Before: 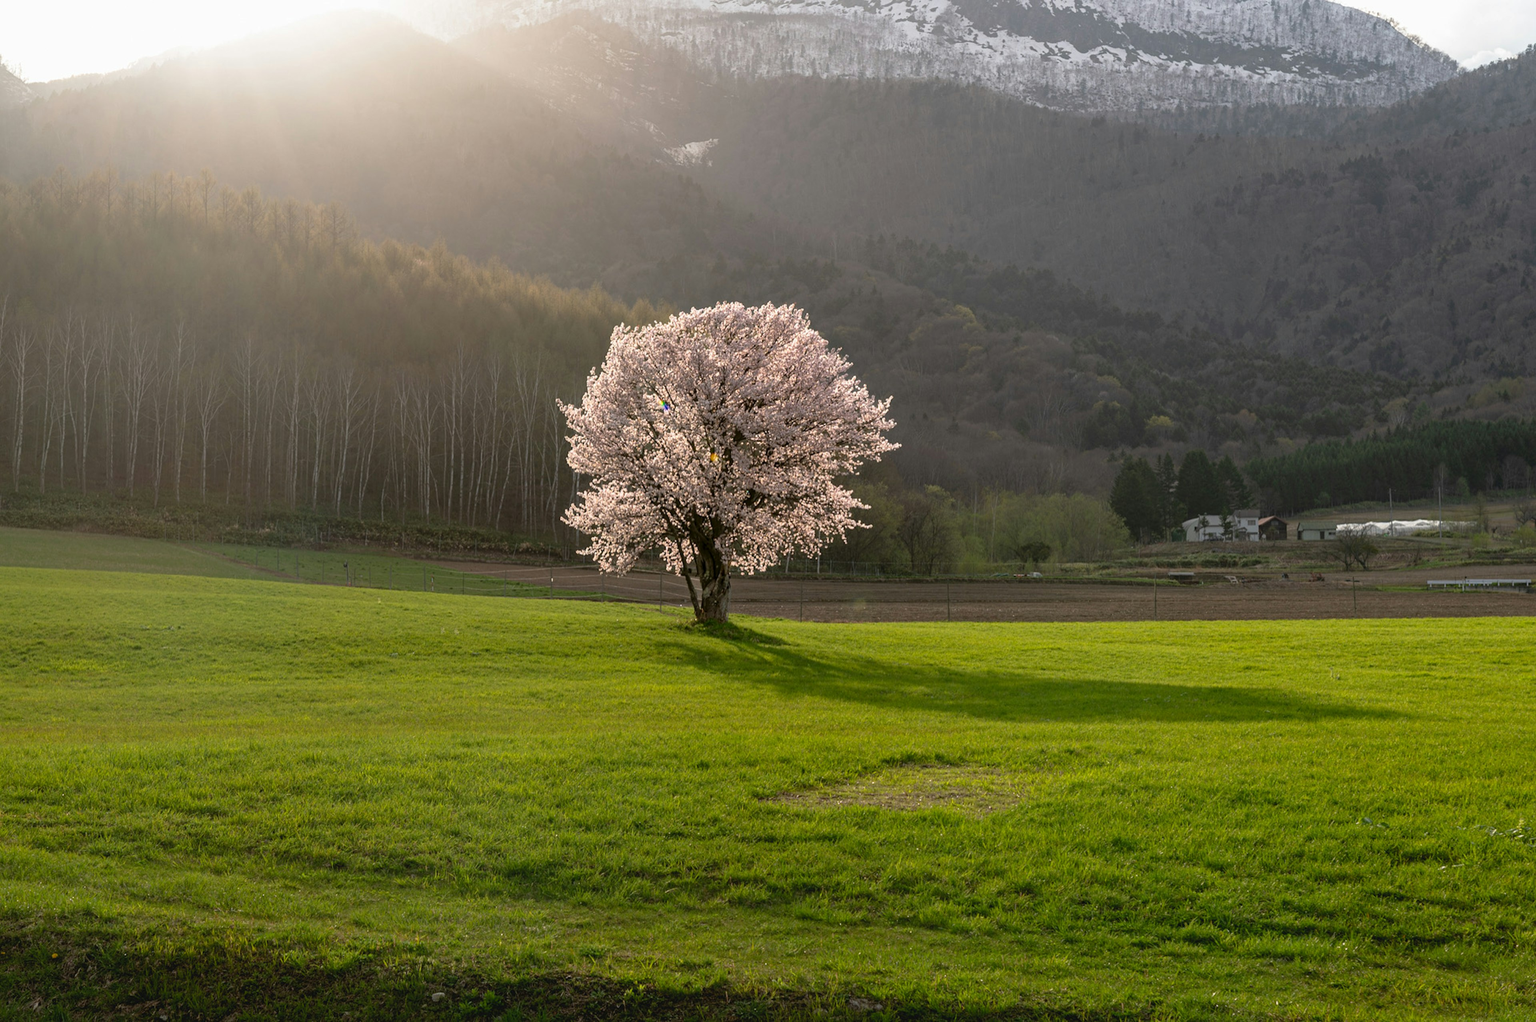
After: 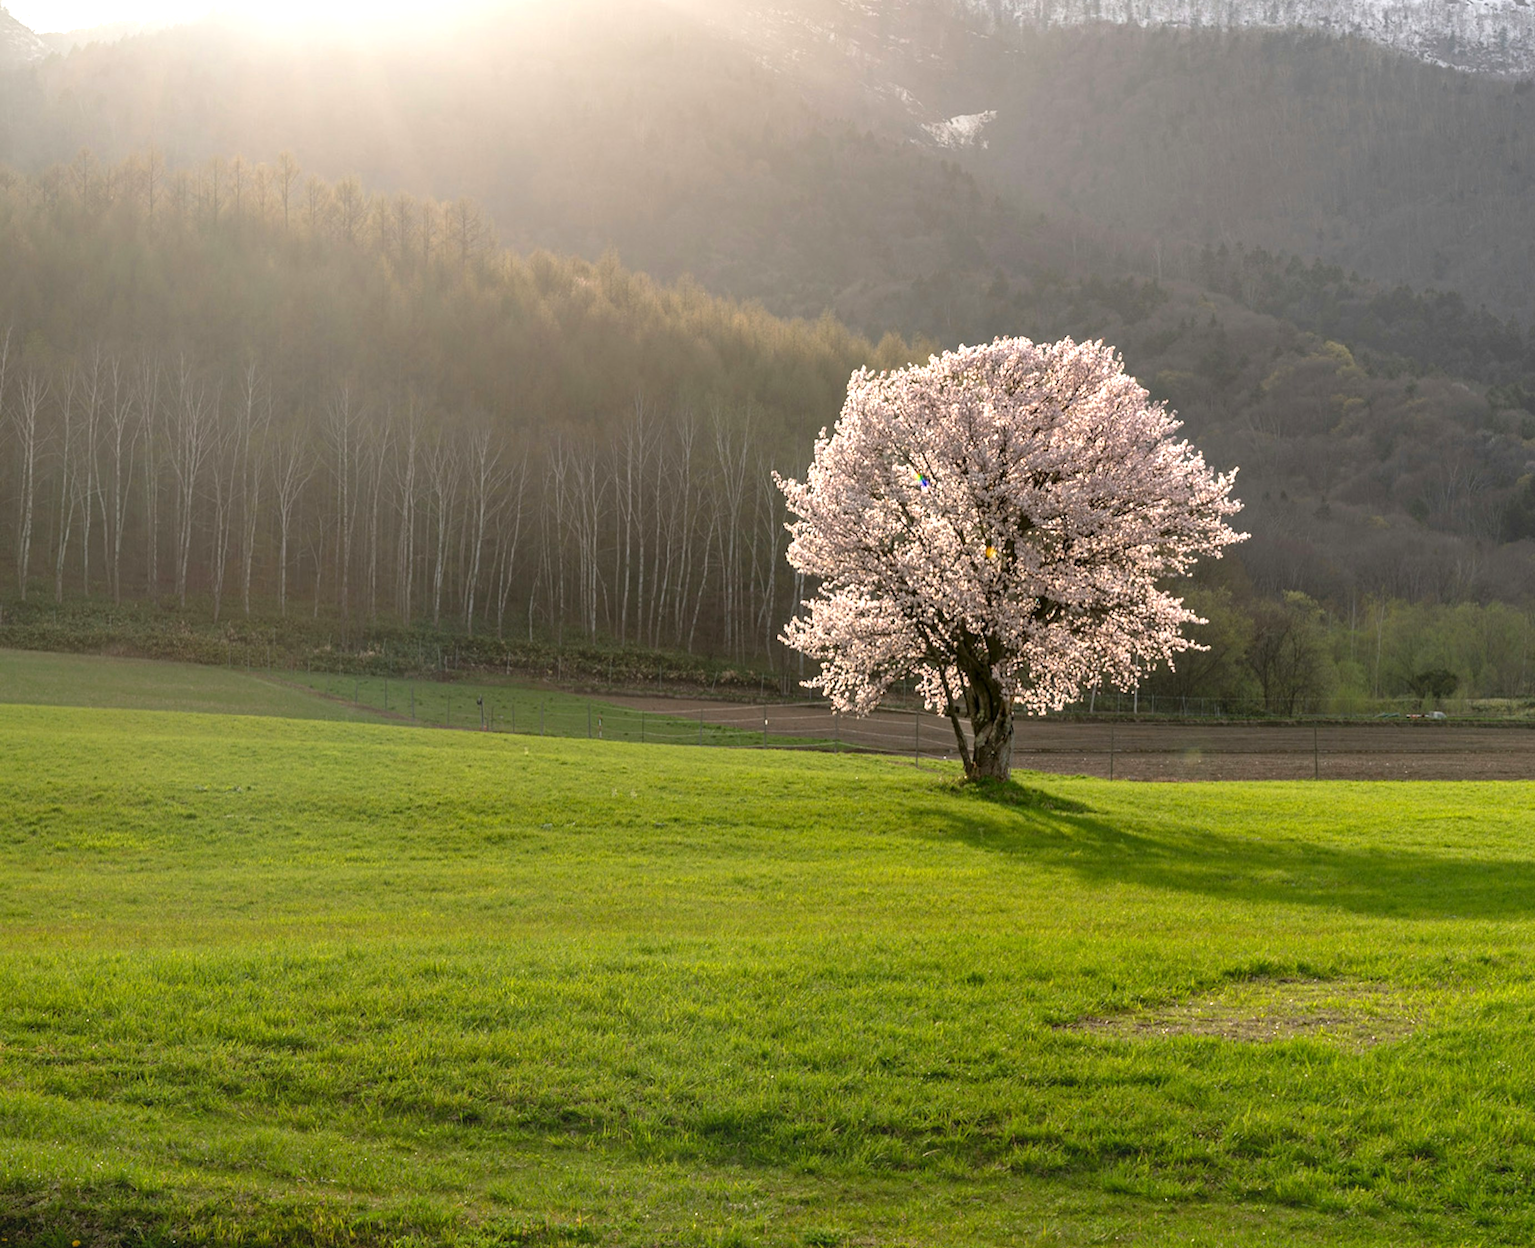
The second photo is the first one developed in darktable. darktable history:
crop: top 5.803%, right 27.864%, bottom 5.804%
exposure: exposure 0.496 EV, compensate highlight preservation false
